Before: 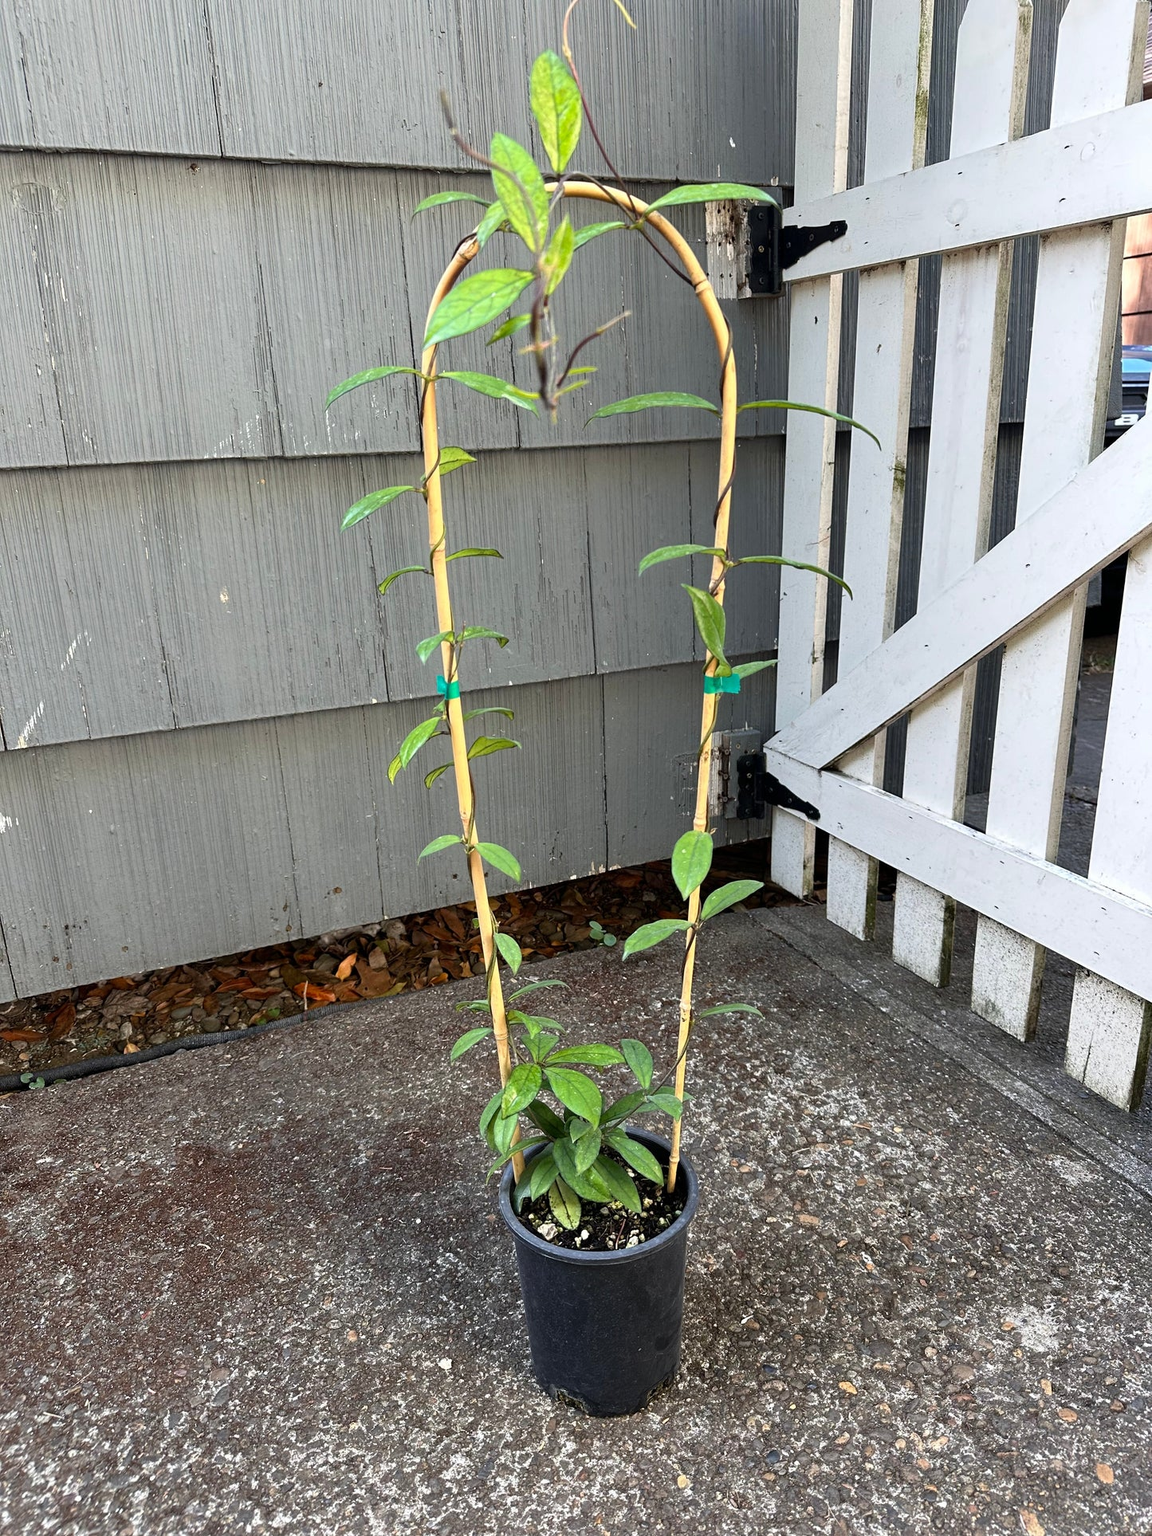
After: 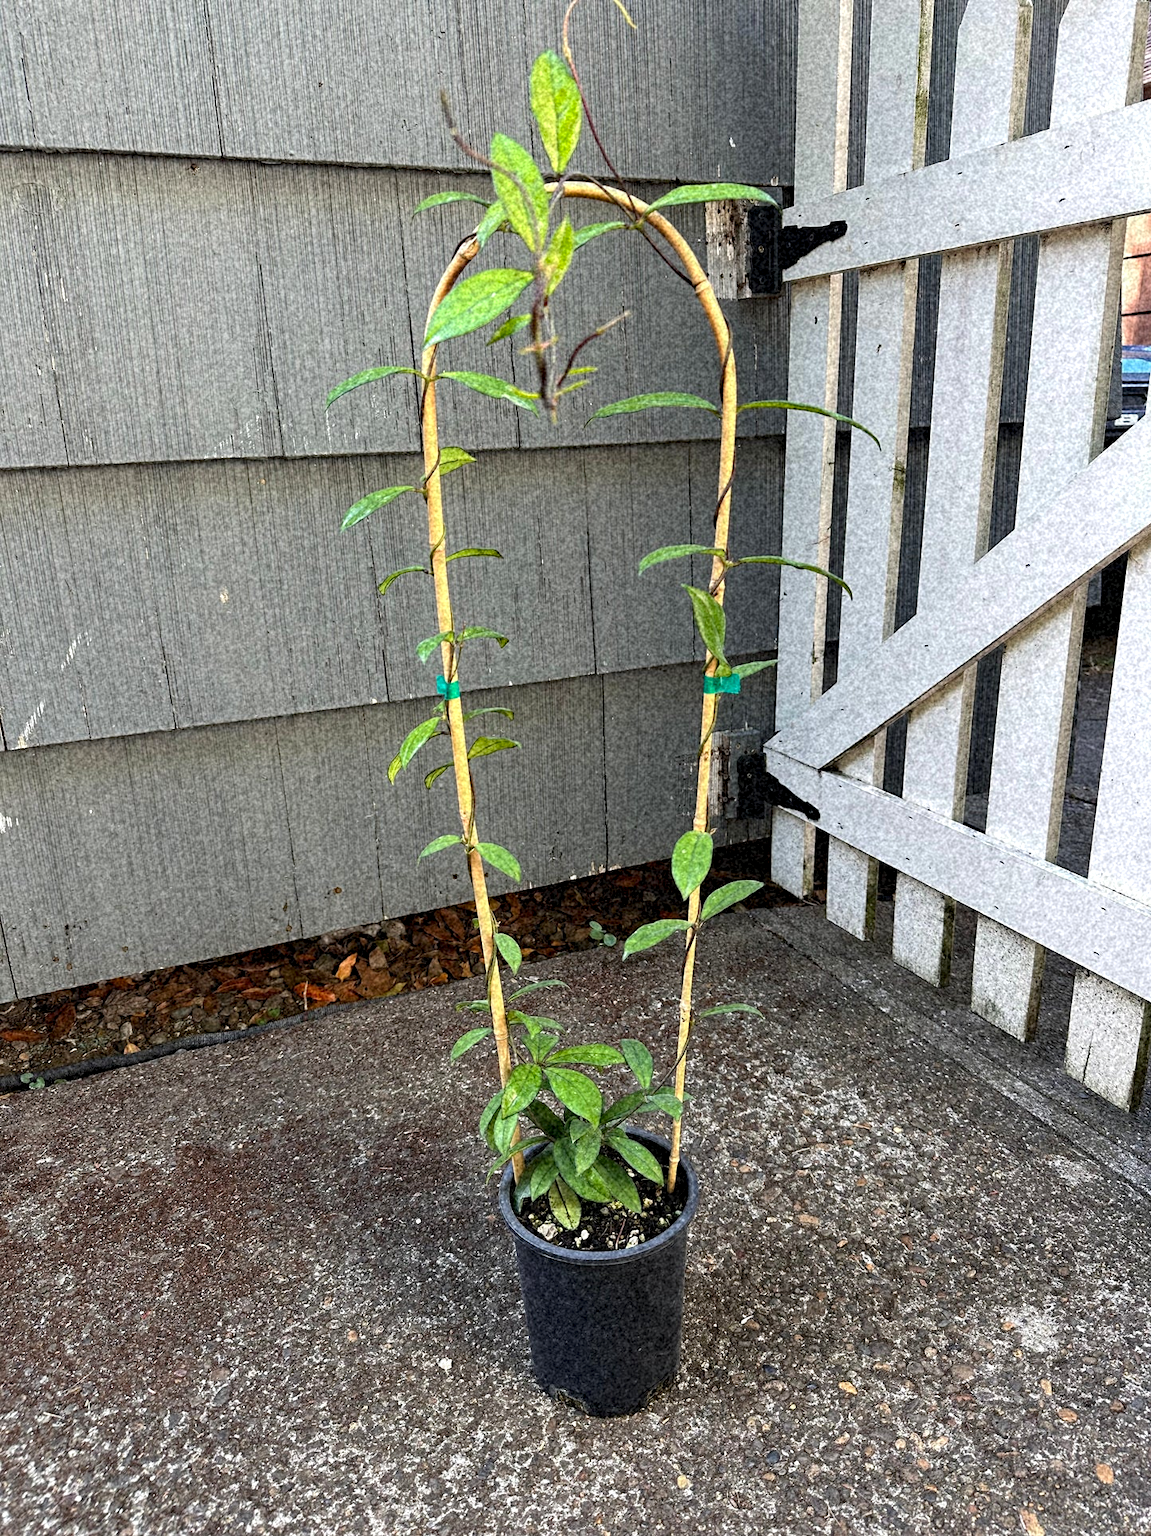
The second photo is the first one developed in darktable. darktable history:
local contrast: highlights 100%, shadows 100%, detail 120%, midtone range 0.2
grain: coarseness 46.9 ISO, strength 50.21%, mid-tones bias 0%
haze removal: compatibility mode true, adaptive false
